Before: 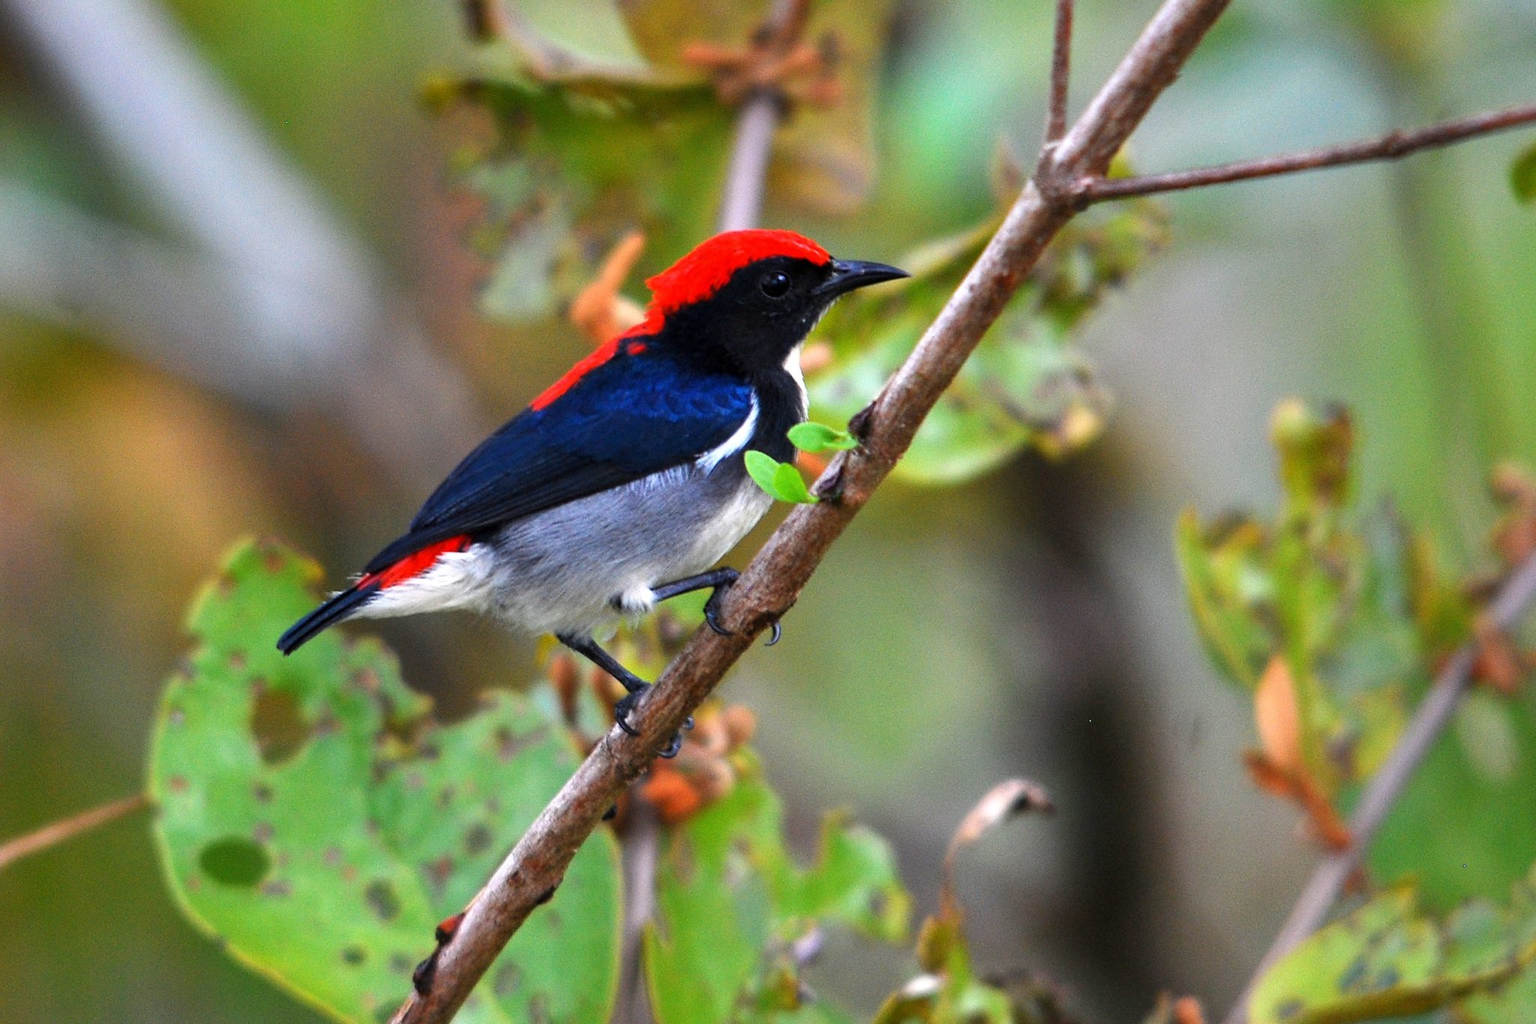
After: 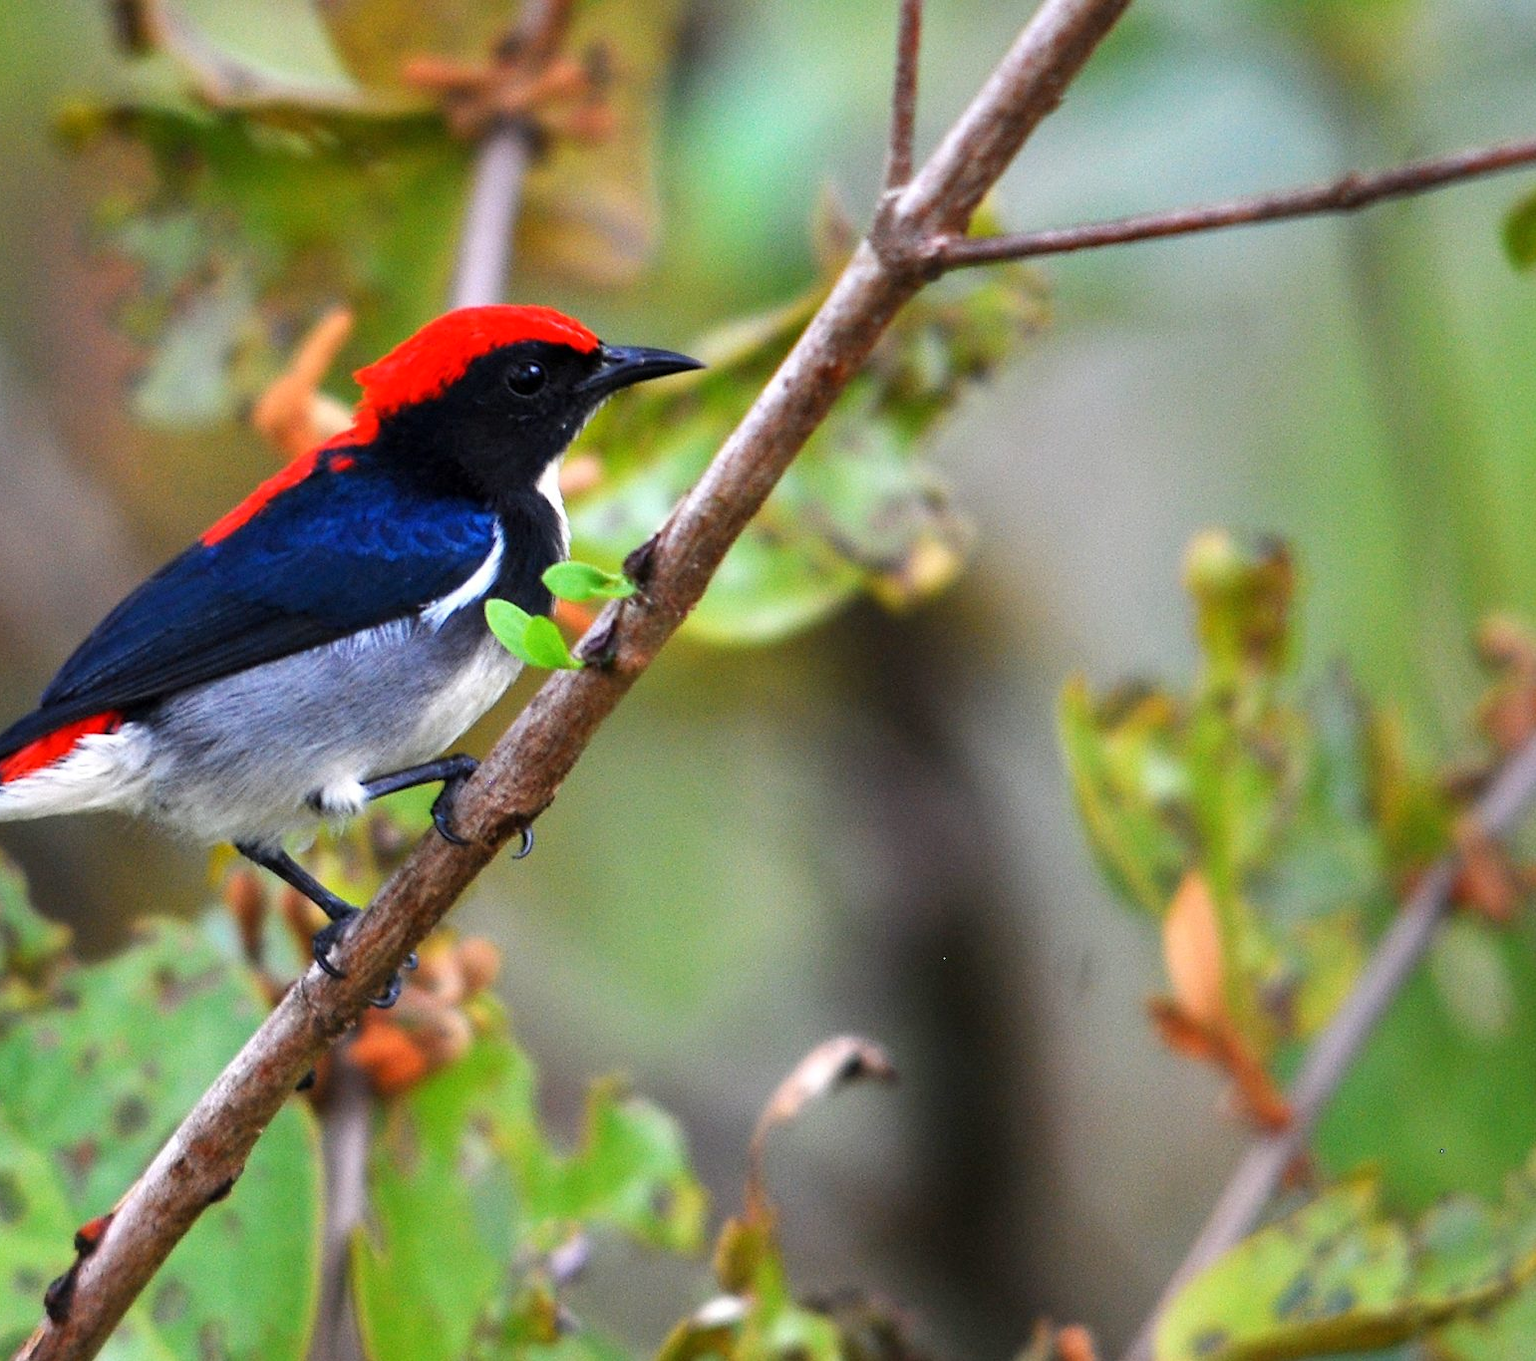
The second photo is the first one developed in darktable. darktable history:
crop and rotate: left 24.747%
base curve: curves: ch0 [(0, 0) (0.472, 0.508) (1, 1)], preserve colors none
